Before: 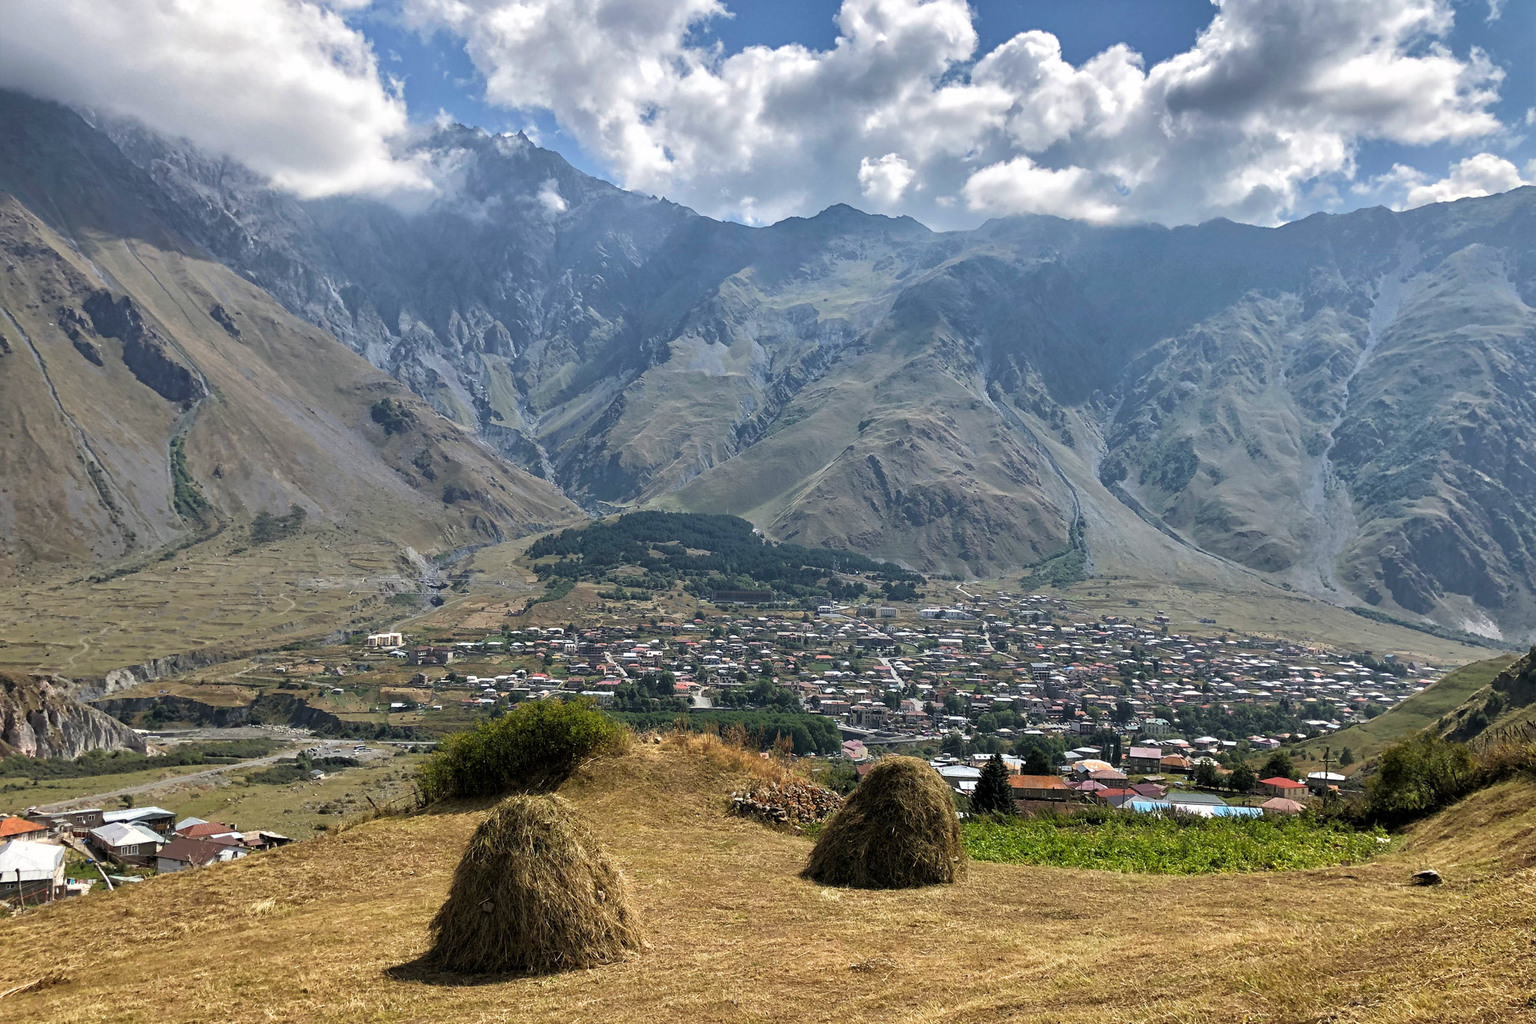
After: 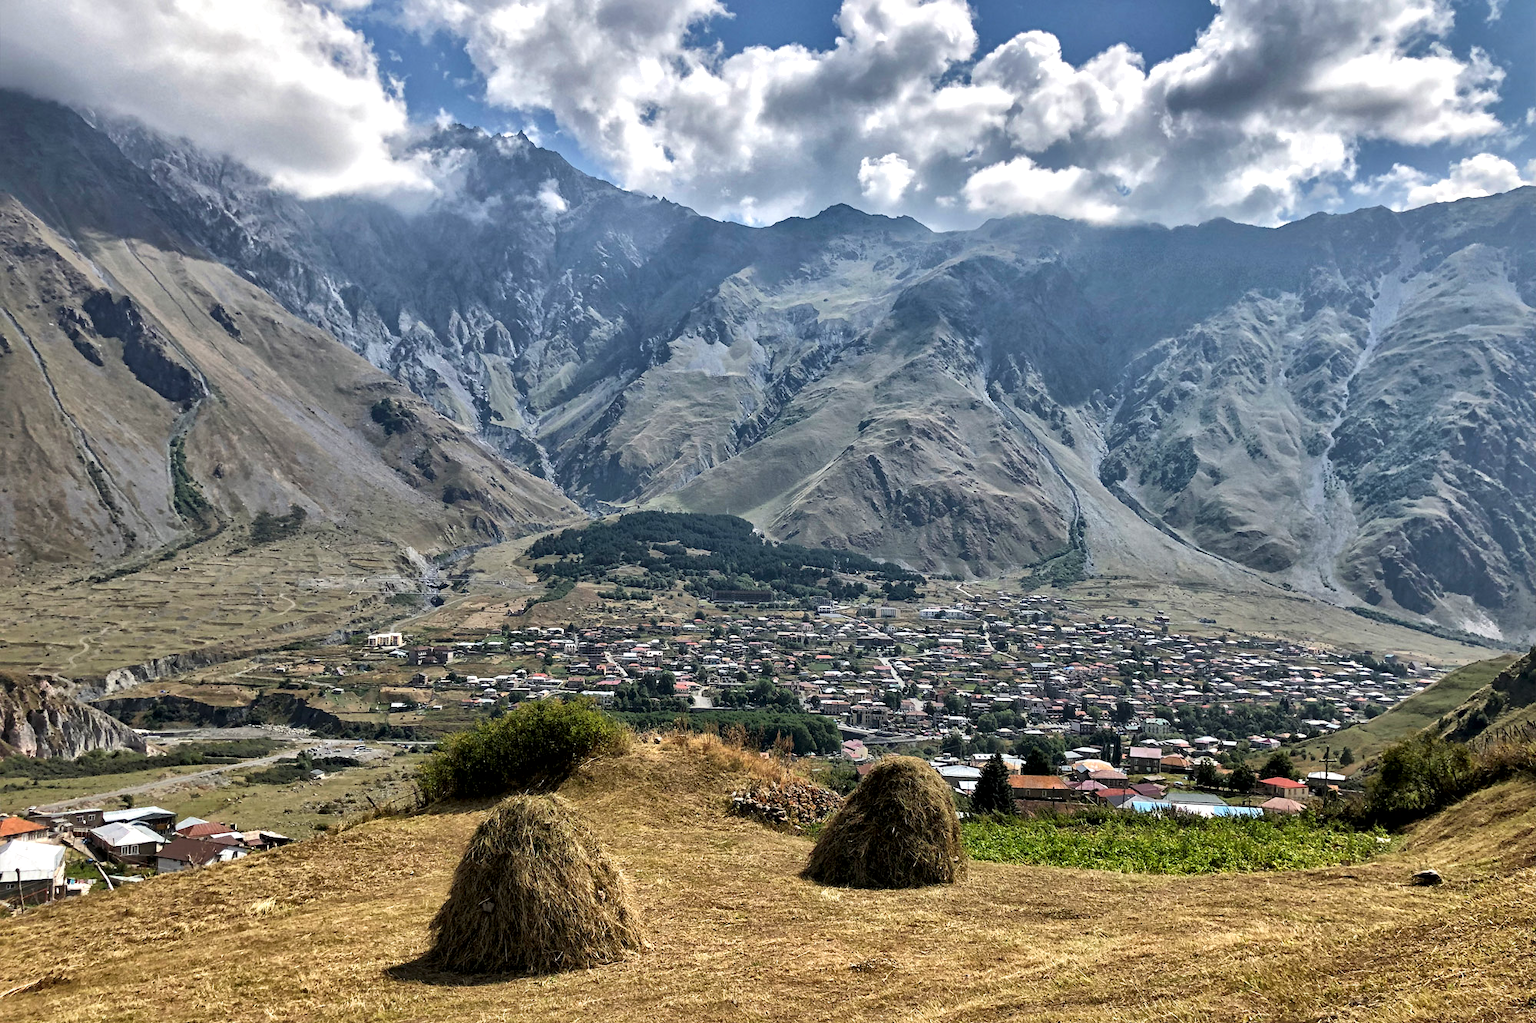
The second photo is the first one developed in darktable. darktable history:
local contrast: mode bilateral grid, contrast 20, coarseness 50, detail 179%, midtone range 0.2
